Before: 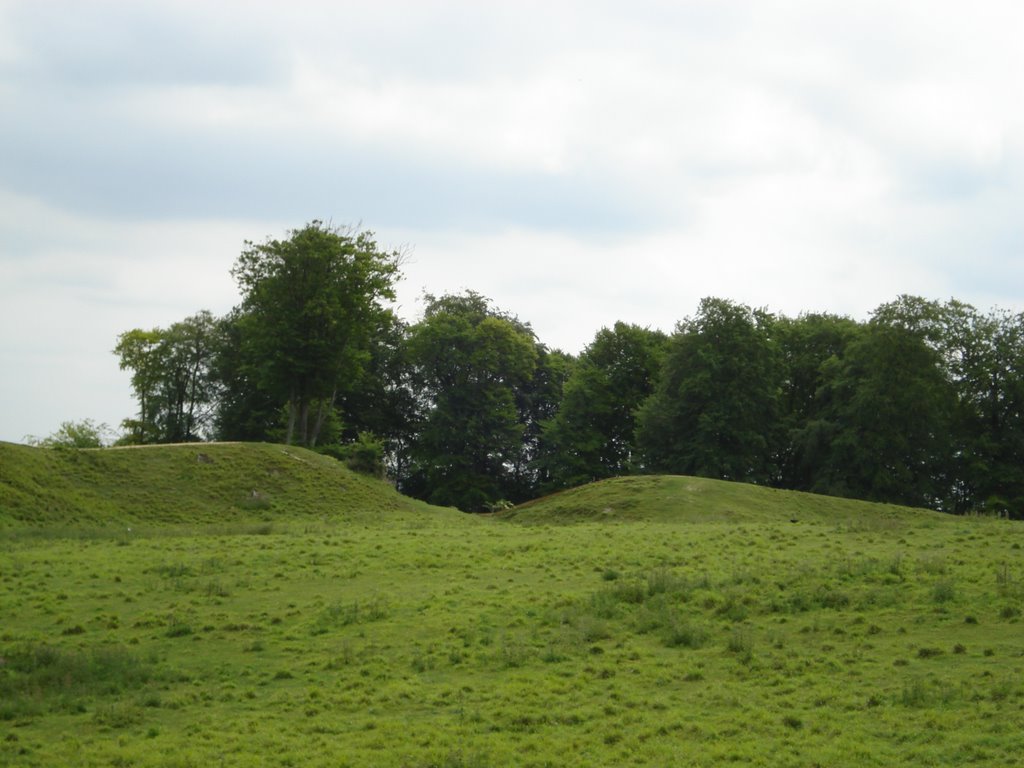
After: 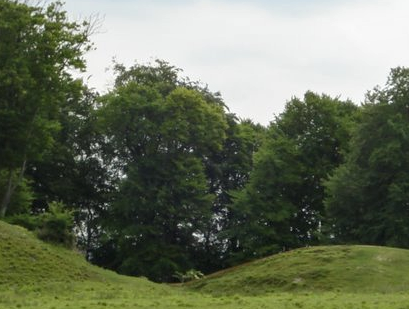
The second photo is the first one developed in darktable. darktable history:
local contrast: on, module defaults
crop: left 30.356%, top 30.009%, right 29.673%, bottom 29.696%
